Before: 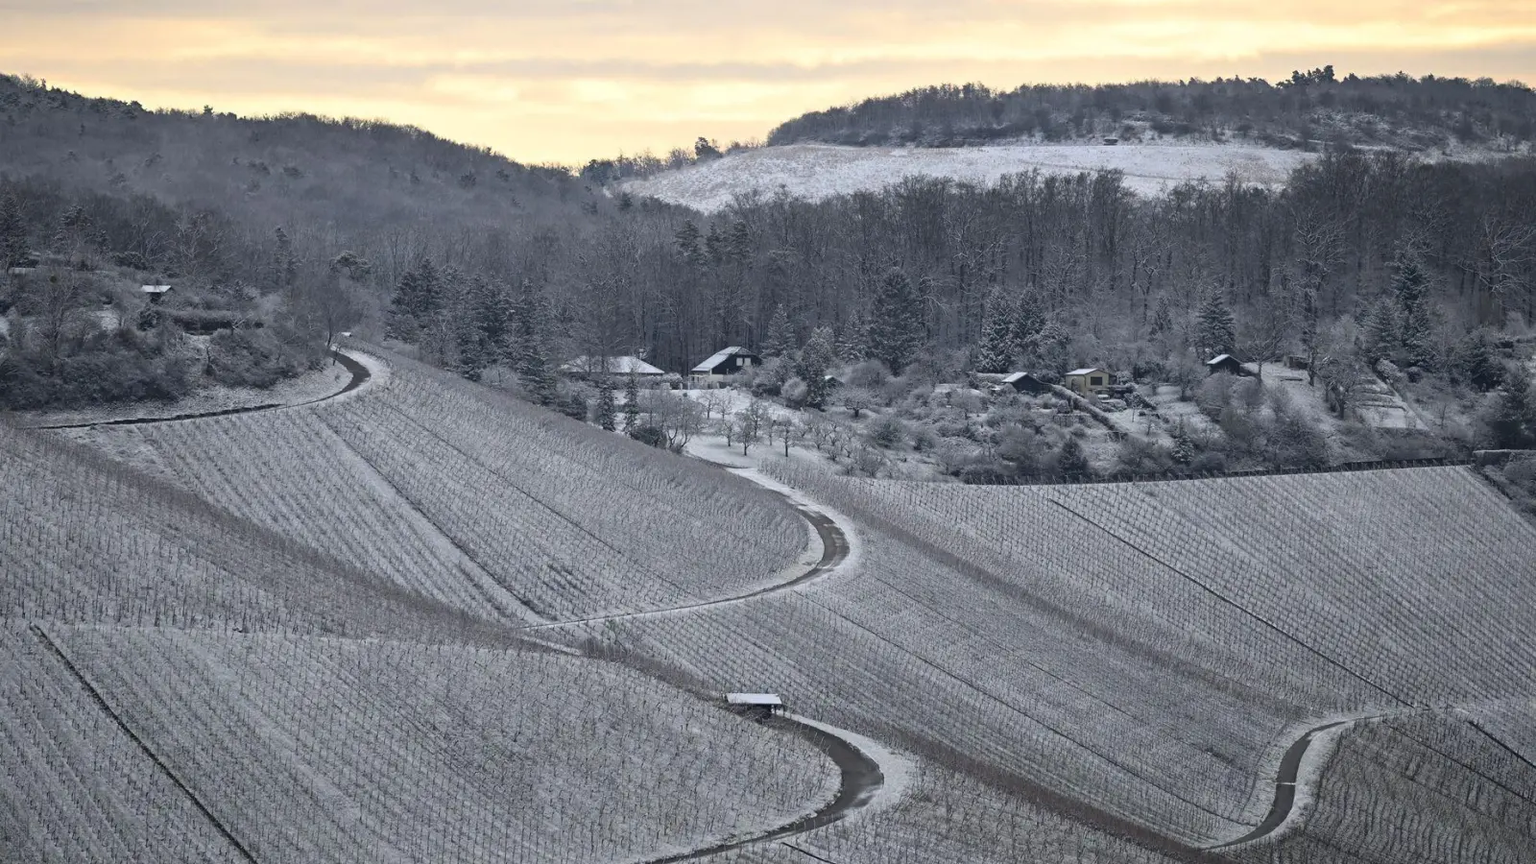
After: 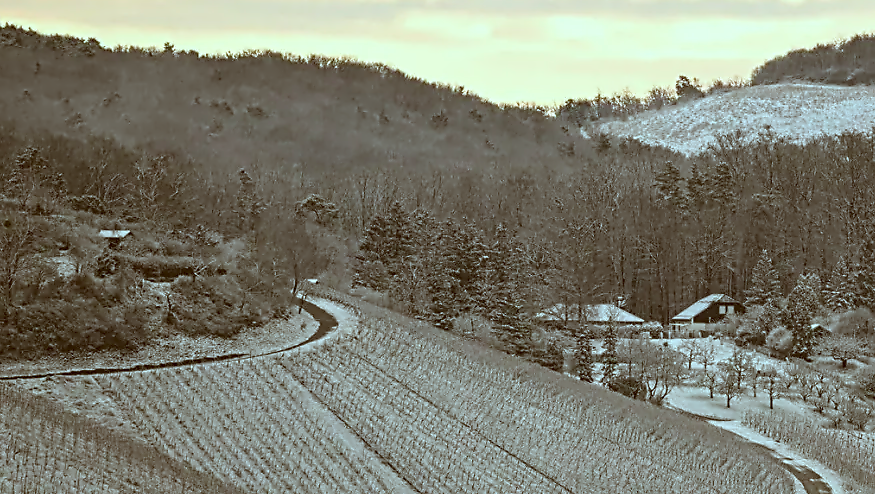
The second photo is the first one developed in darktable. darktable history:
contrast equalizer: y [[0.5, 0.5, 0.5, 0.515, 0.749, 0.84], [0.5 ×6], [0.5 ×6], [0, 0, 0, 0.001, 0.067, 0.262], [0 ×6]]
crop and rotate: left 3.047%, top 7.509%, right 42.236%, bottom 37.598%
color calibration: x 0.329, y 0.345, temperature 5633 K
color correction: highlights a* -14.62, highlights b* -16.22, shadows a* 10.12, shadows b* 29.4
